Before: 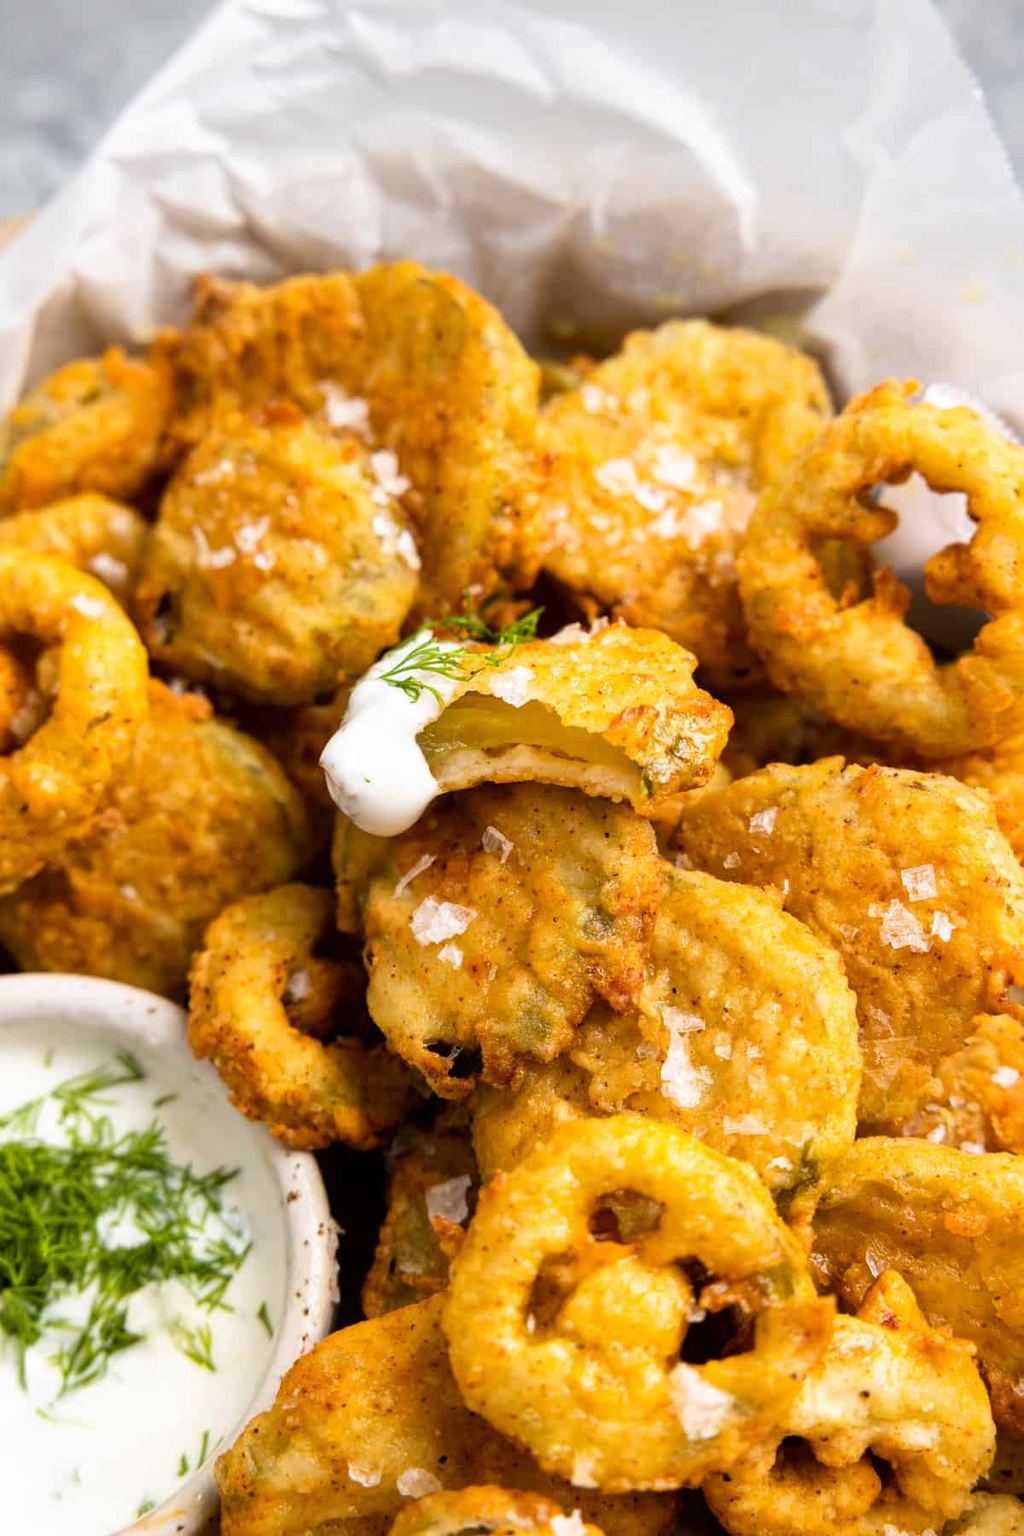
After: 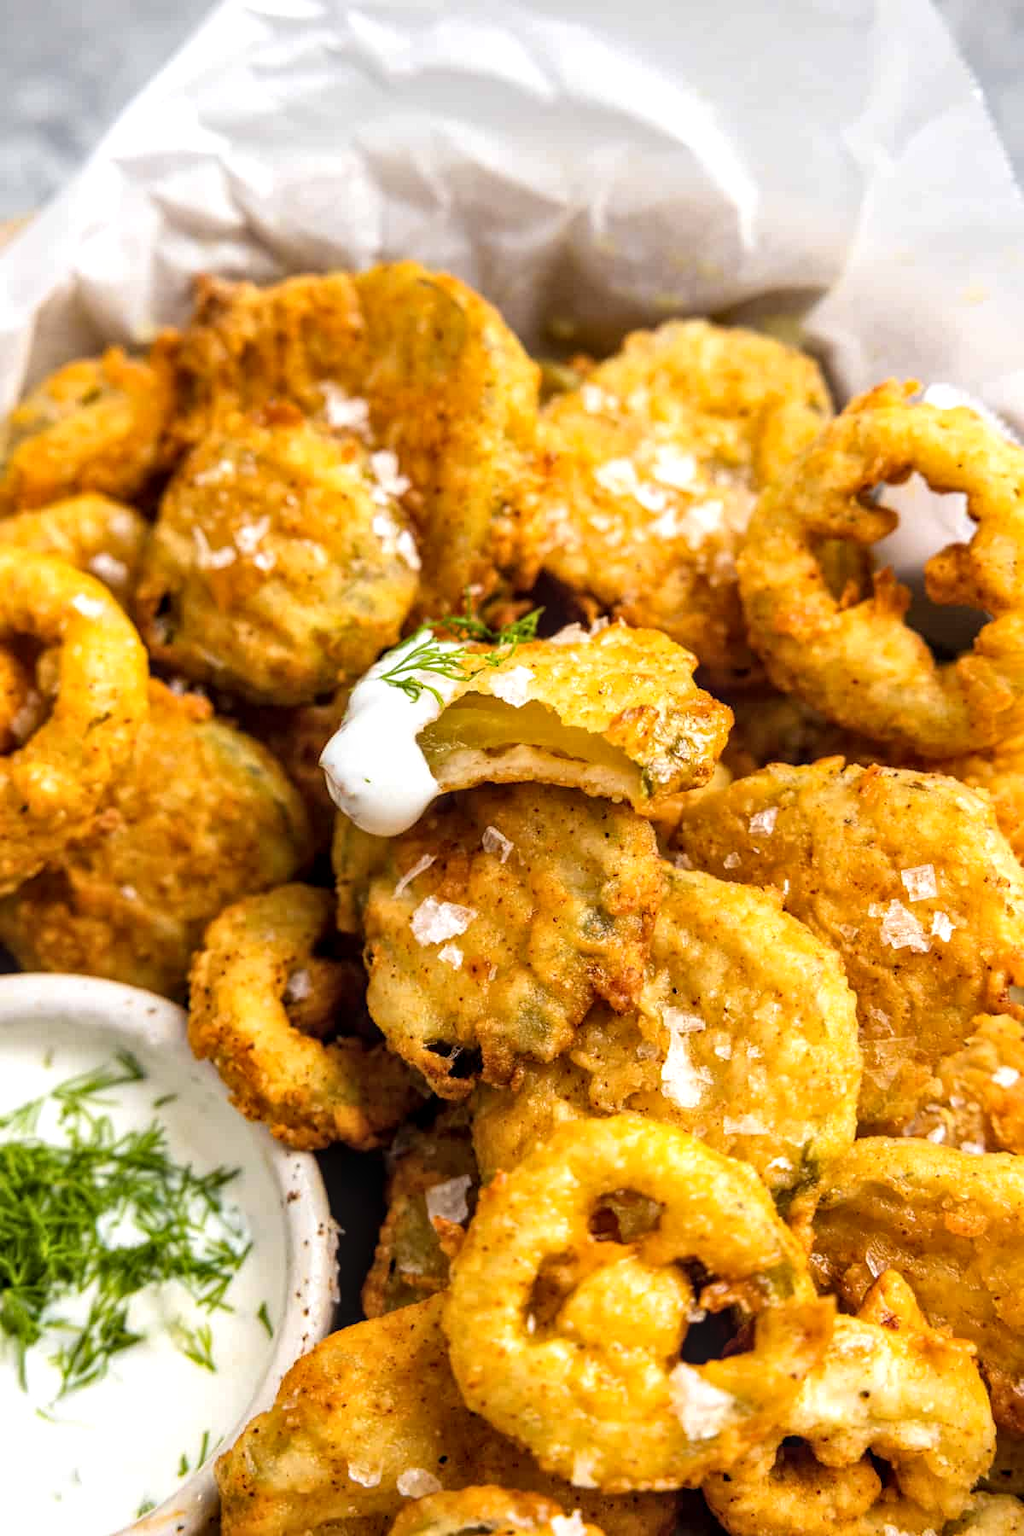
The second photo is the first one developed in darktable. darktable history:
local contrast: on, module defaults
exposure: exposure 0.127 EV, compensate highlight preservation false
